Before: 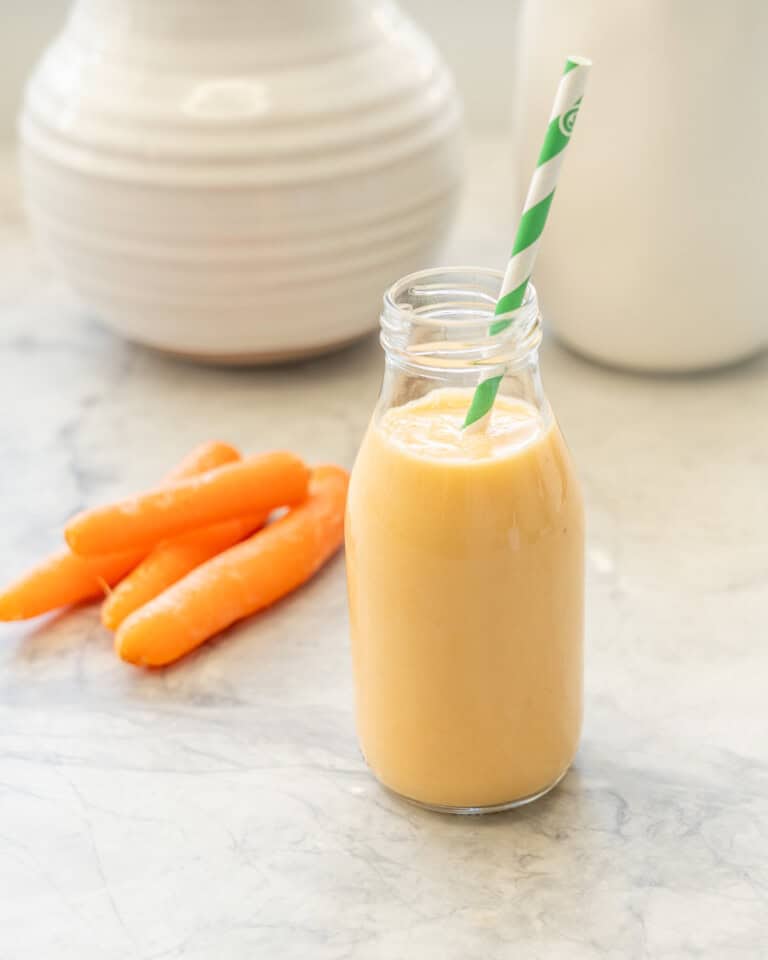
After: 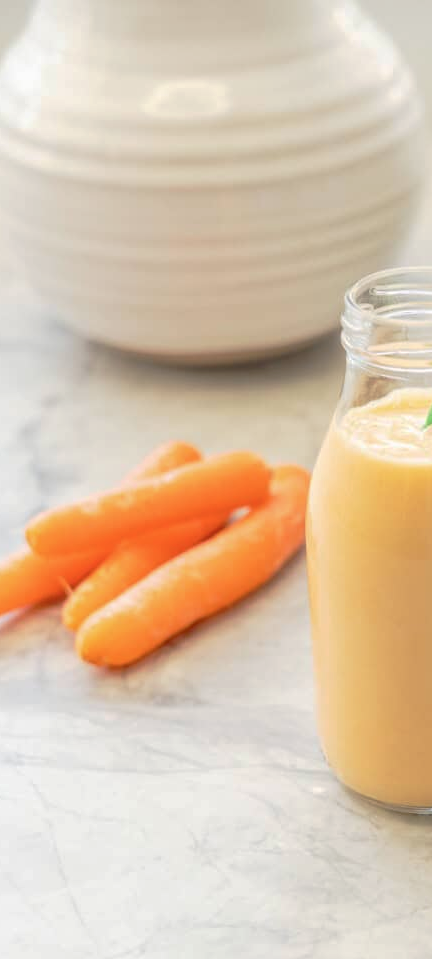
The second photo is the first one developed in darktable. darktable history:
crop: left 5.114%, right 38.589%
tone curve: curves: ch0 [(0, 0) (0.003, 0.005) (0.011, 0.016) (0.025, 0.036) (0.044, 0.071) (0.069, 0.112) (0.1, 0.149) (0.136, 0.187) (0.177, 0.228) (0.224, 0.272) (0.277, 0.32) (0.335, 0.374) (0.399, 0.429) (0.468, 0.479) (0.543, 0.538) (0.623, 0.609) (0.709, 0.697) (0.801, 0.789) (0.898, 0.876) (1, 1)], preserve colors none
